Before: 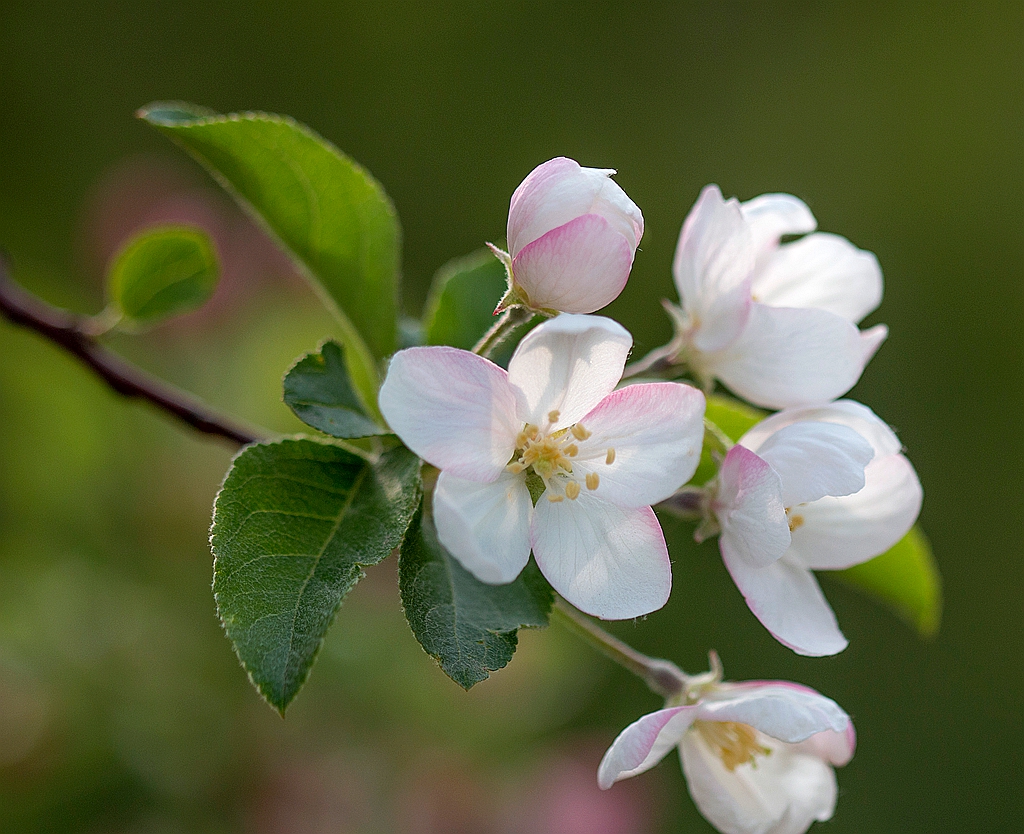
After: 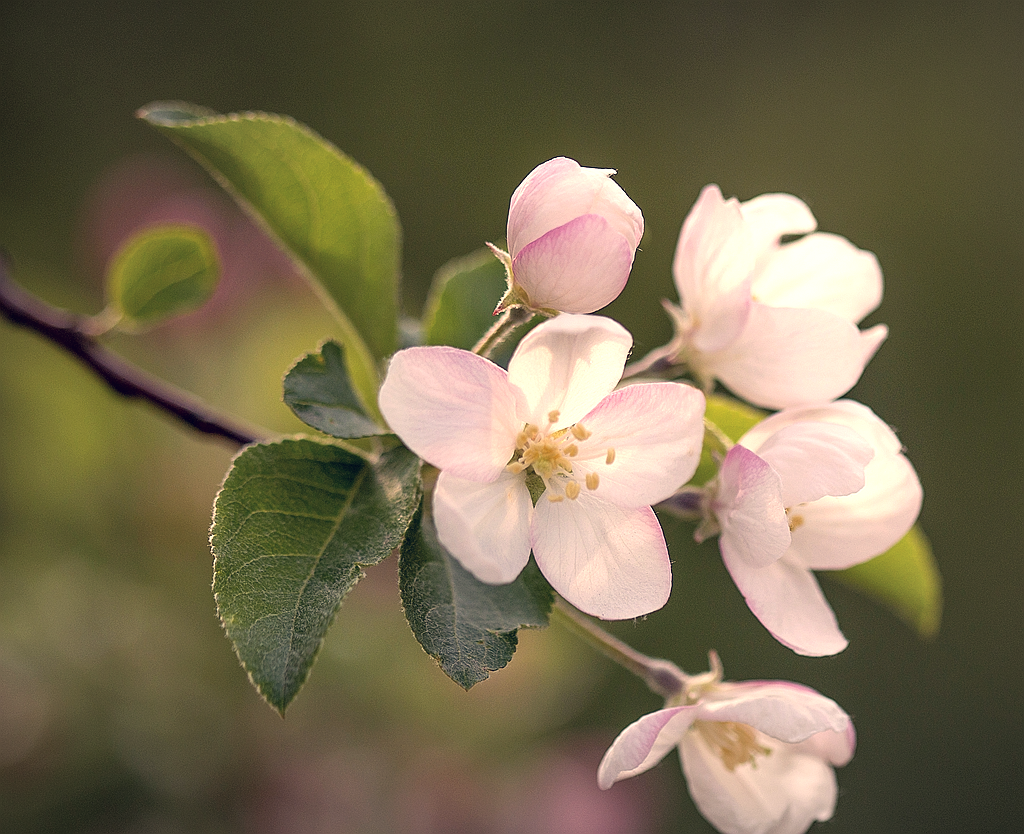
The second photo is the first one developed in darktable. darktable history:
vignetting: fall-off radius 99.95%, width/height ratio 1.34
exposure: black level correction 0, exposure 0.5 EV, compensate highlight preservation false
color correction: highlights a* 19.72, highlights b* 27.48, shadows a* 3.41, shadows b* -17.28, saturation 0.737
